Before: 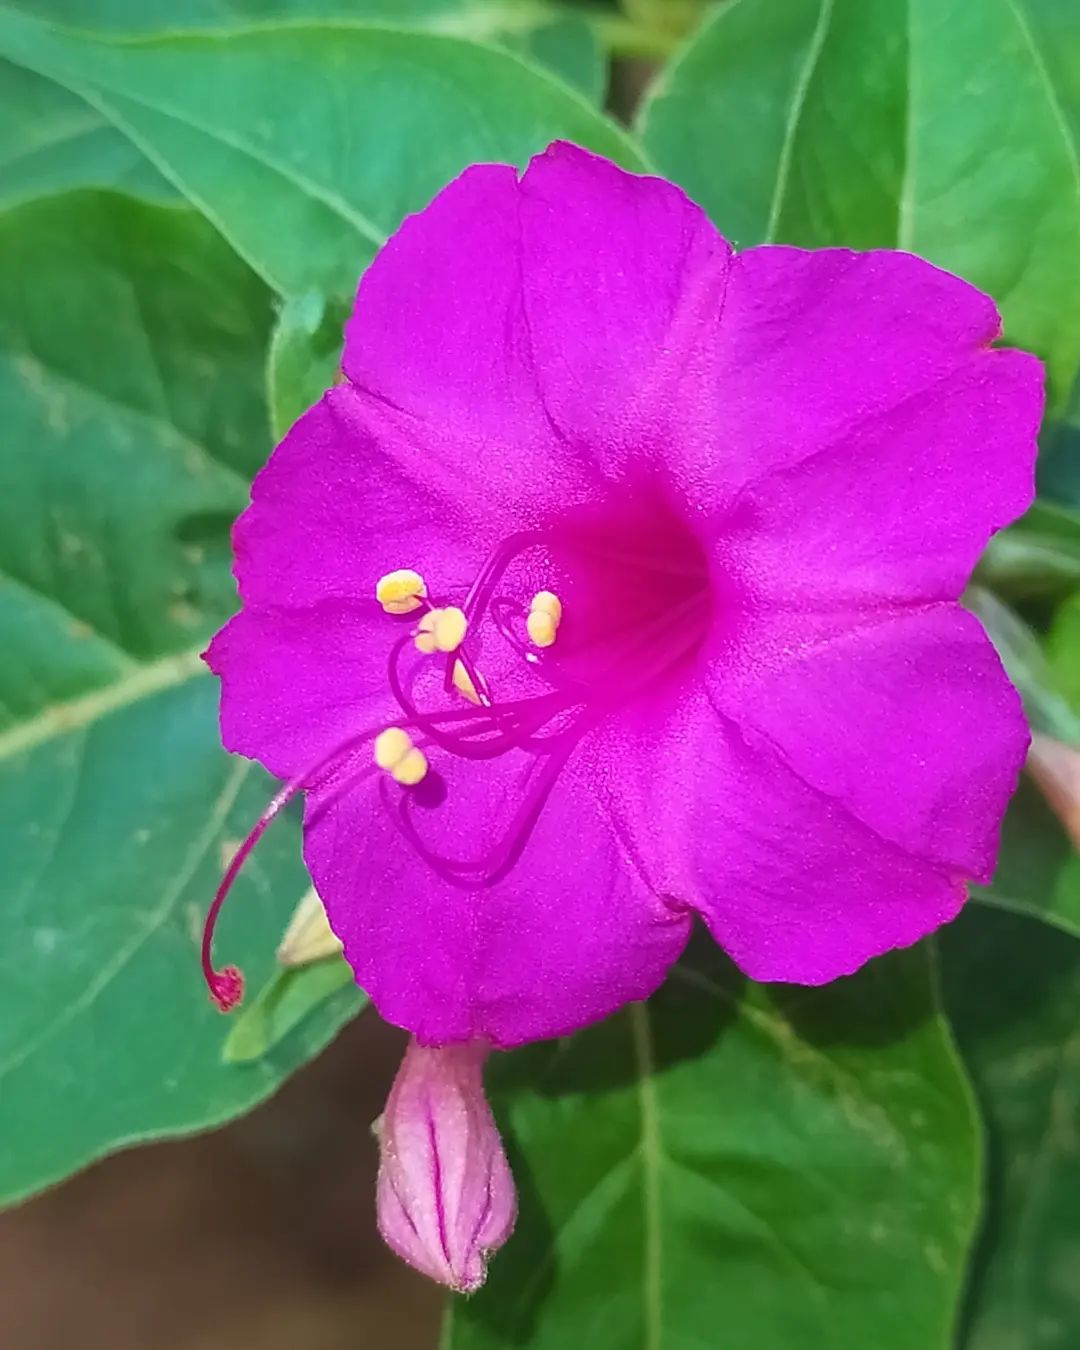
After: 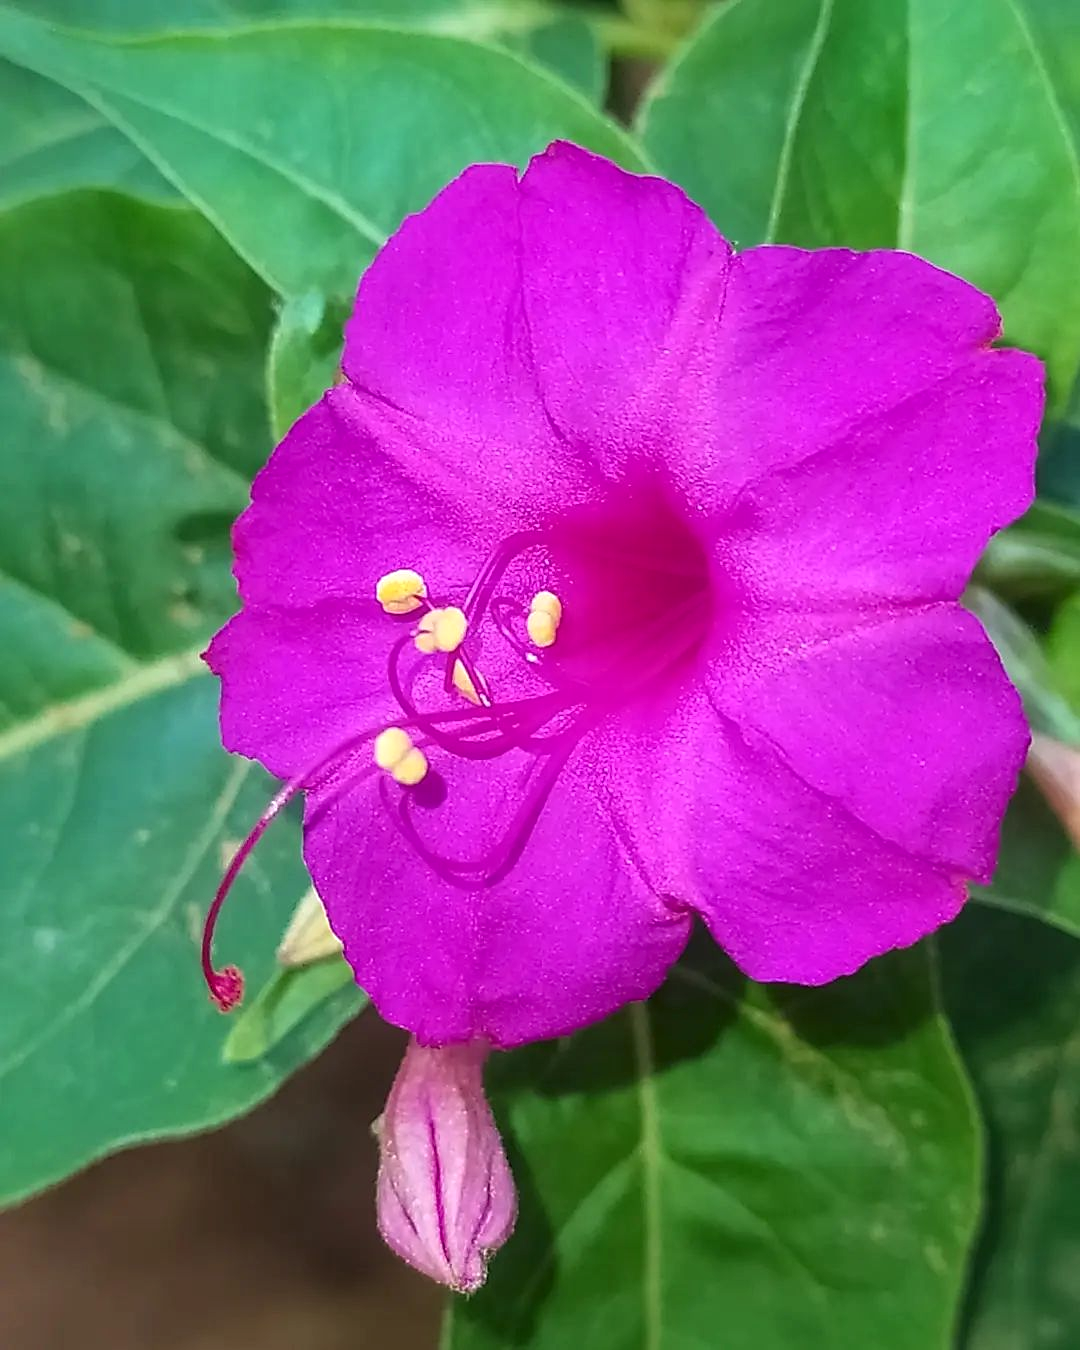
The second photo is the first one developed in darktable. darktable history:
sharpen: radius 1.864, amount 0.398, threshold 1.271
local contrast: on, module defaults
